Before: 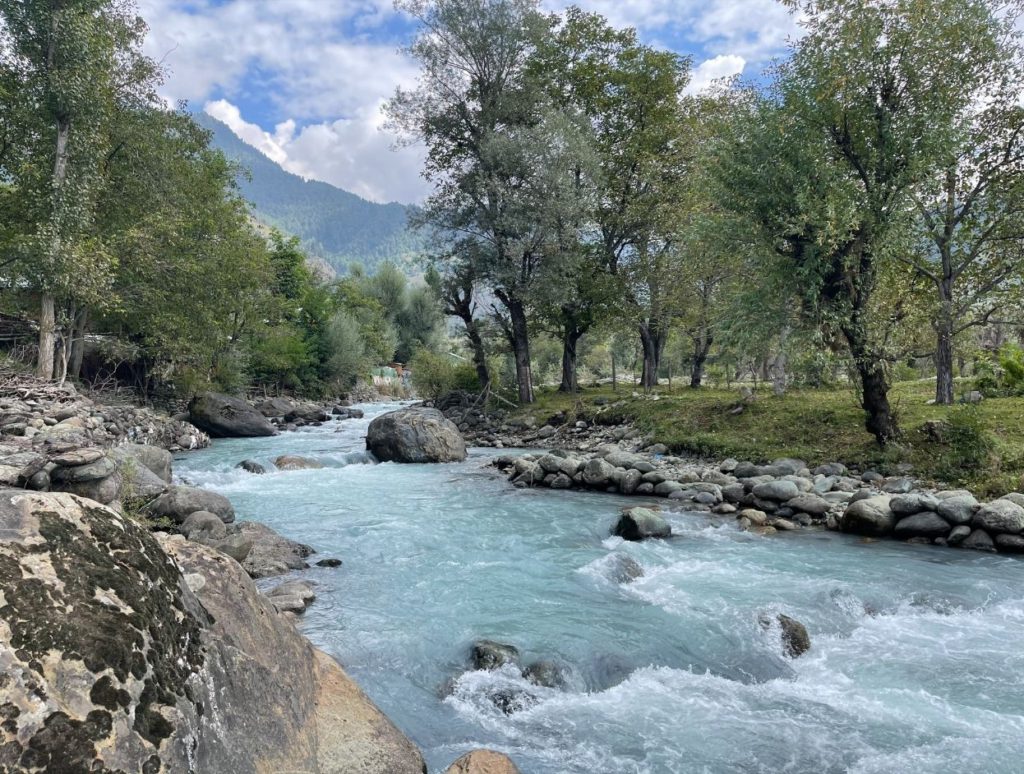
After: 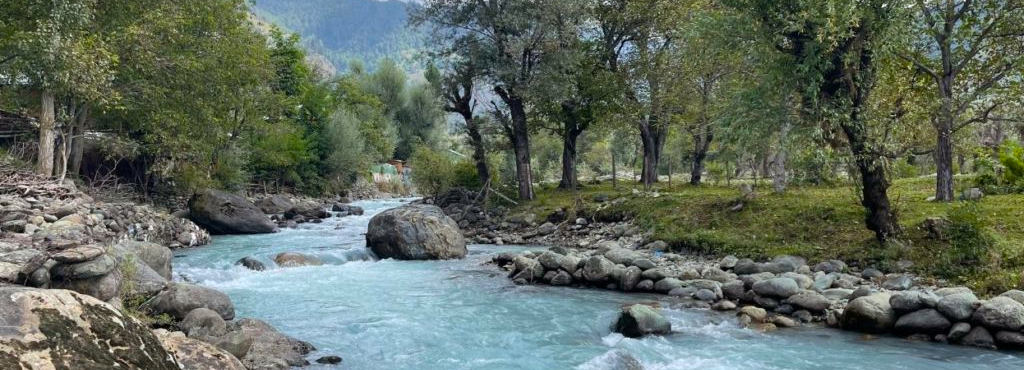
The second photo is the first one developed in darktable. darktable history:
crop and rotate: top 26.275%, bottom 25.834%
color balance rgb: shadows lift › chroma 1.031%, shadows lift › hue 30.19°, perceptual saturation grading › global saturation 30.137%
